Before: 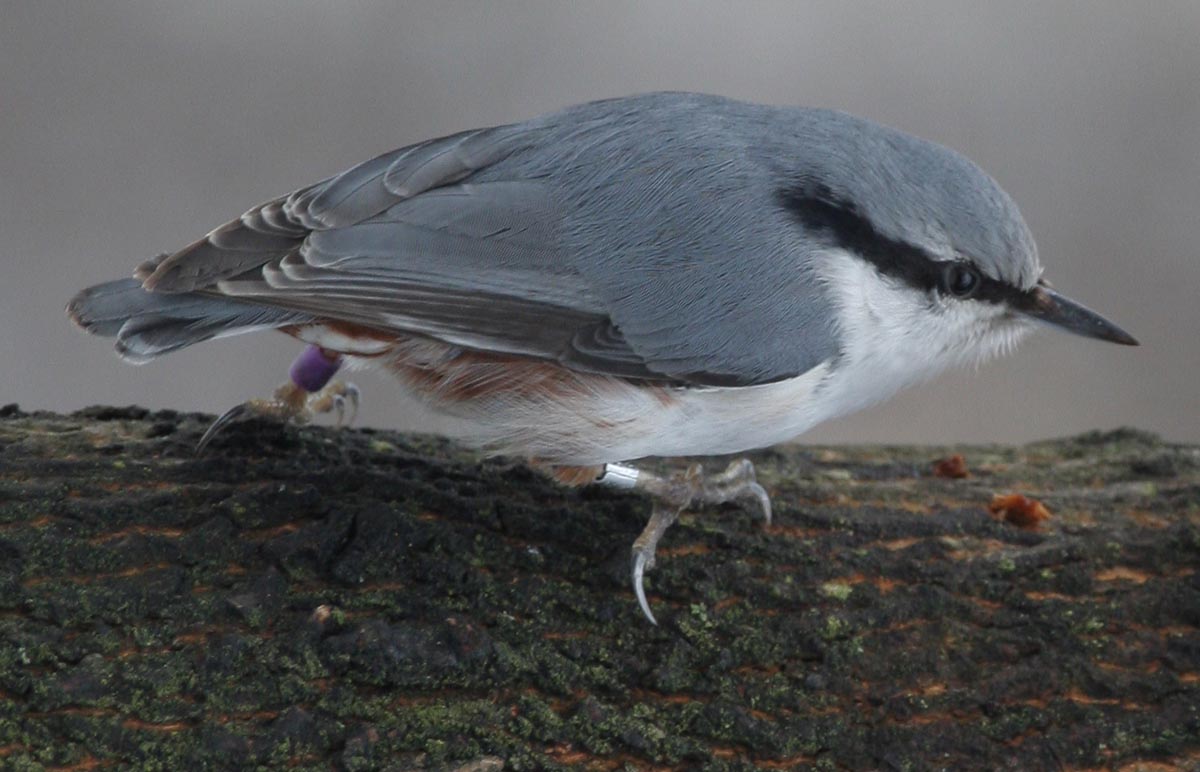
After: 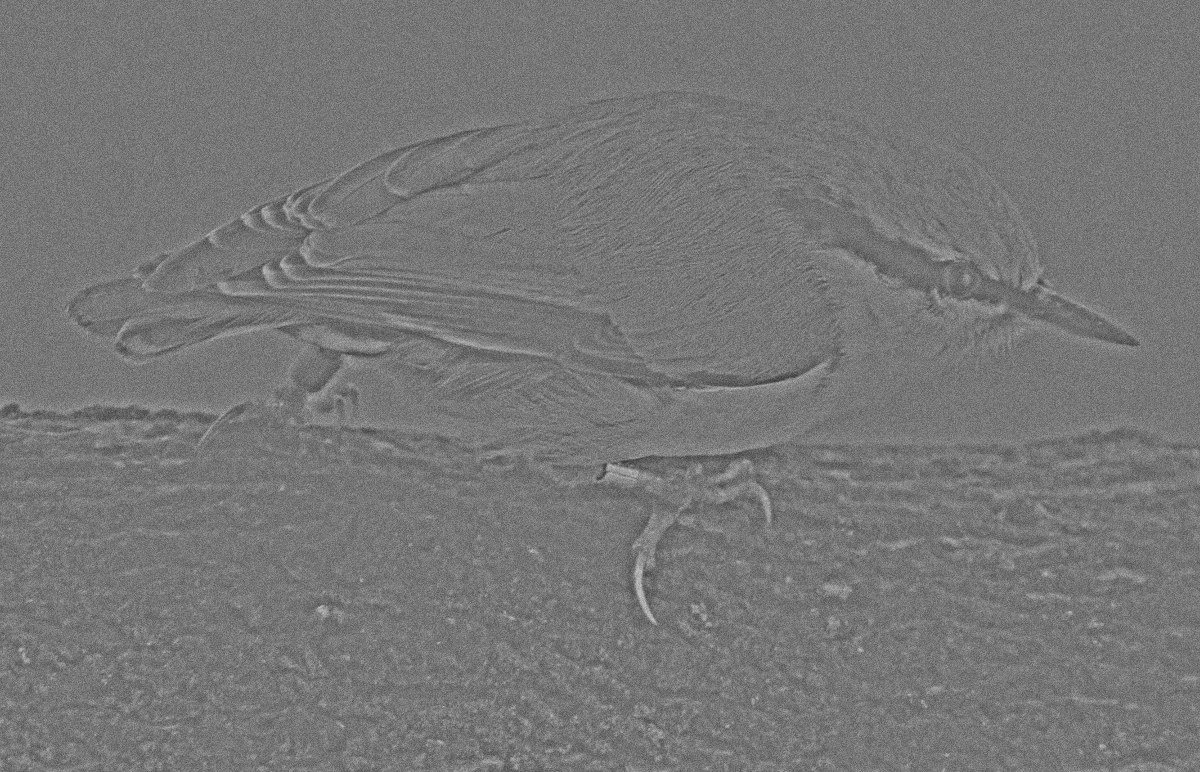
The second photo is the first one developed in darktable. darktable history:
highpass: sharpness 25.84%, contrast boost 14.94%
tone equalizer: -8 EV -0.417 EV, -7 EV -0.389 EV, -6 EV -0.333 EV, -5 EV -0.222 EV, -3 EV 0.222 EV, -2 EV 0.333 EV, -1 EV 0.389 EV, +0 EV 0.417 EV, edges refinement/feathering 500, mask exposure compensation -1.57 EV, preserve details no
grain: coarseness 0.09 ISO, strength 40%
